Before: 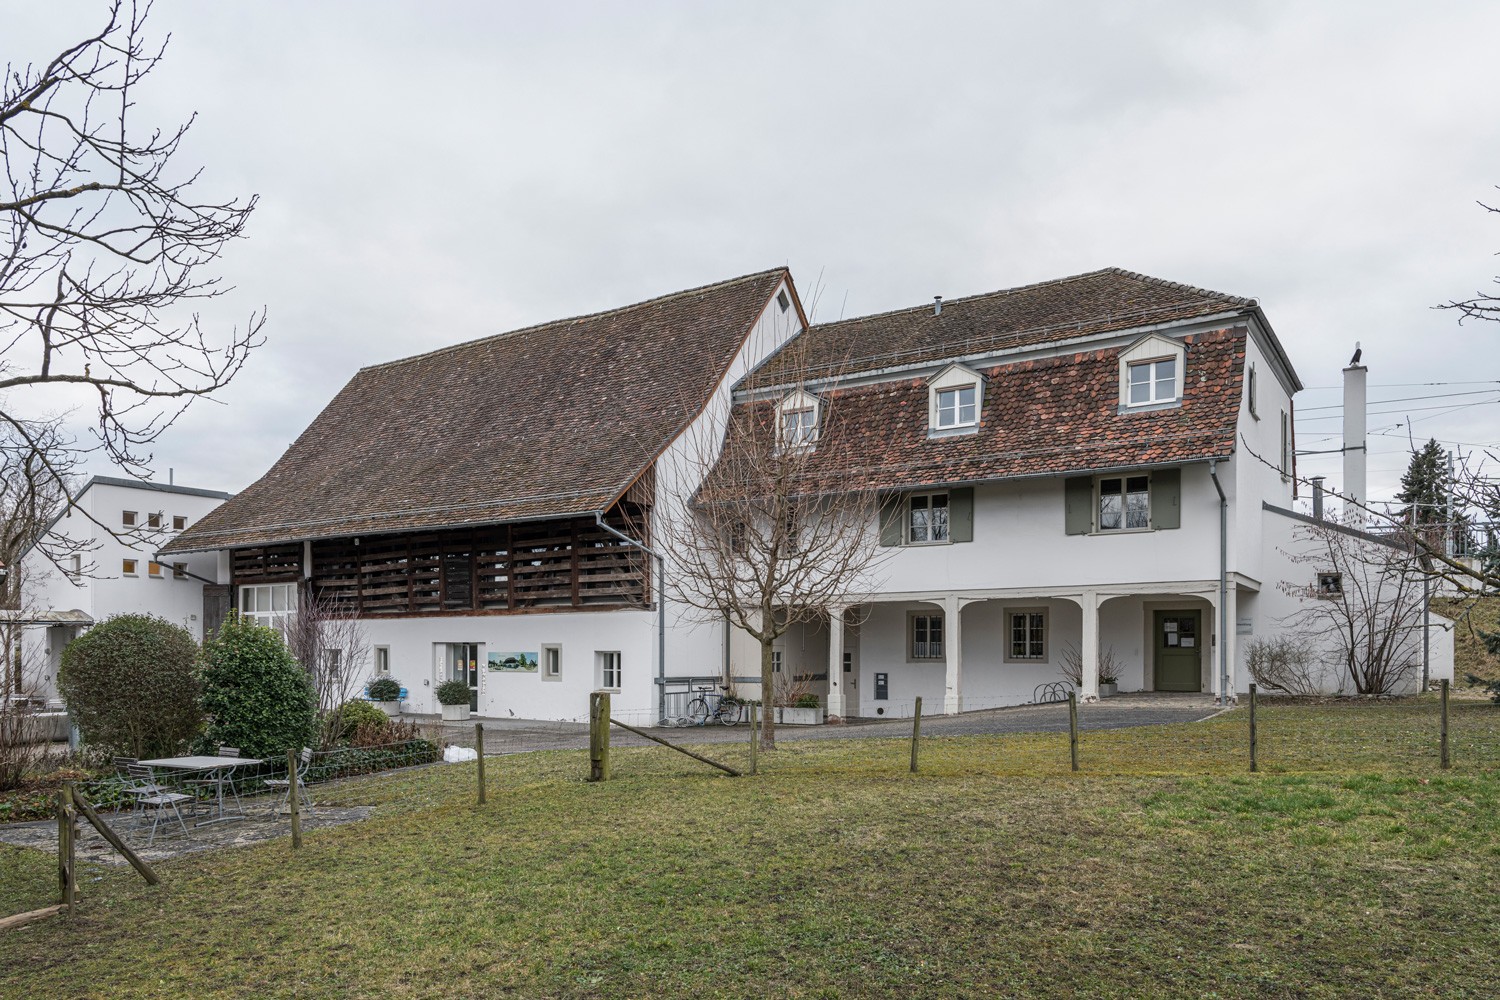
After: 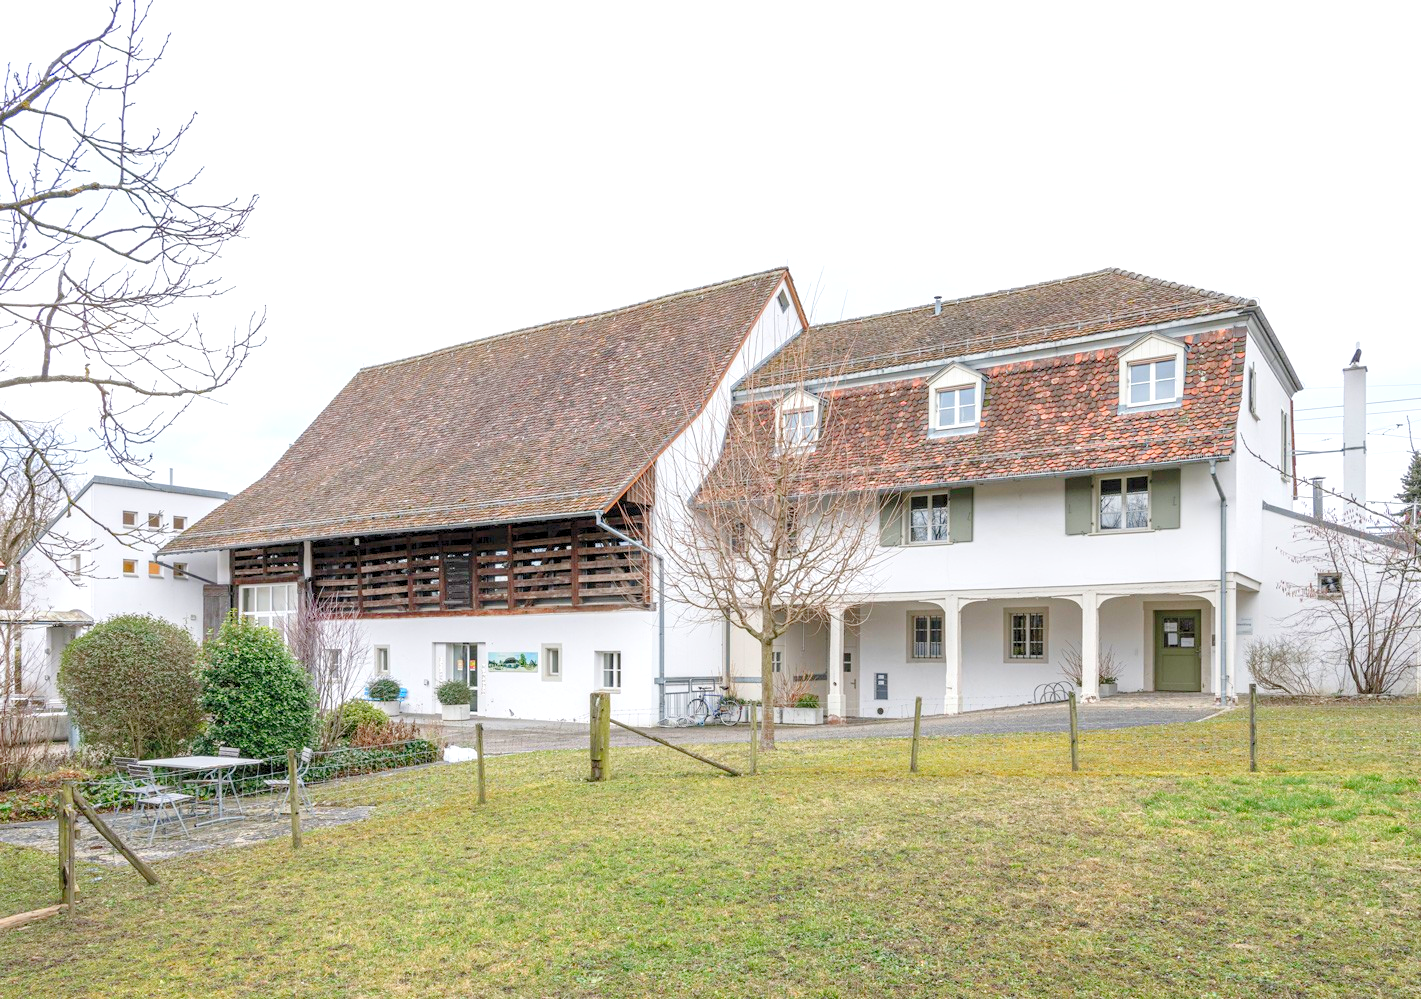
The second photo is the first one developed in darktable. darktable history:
crop and rotate: left 0%, right 5.237%
levels: levels [0.008, 0.318, 0.836]
